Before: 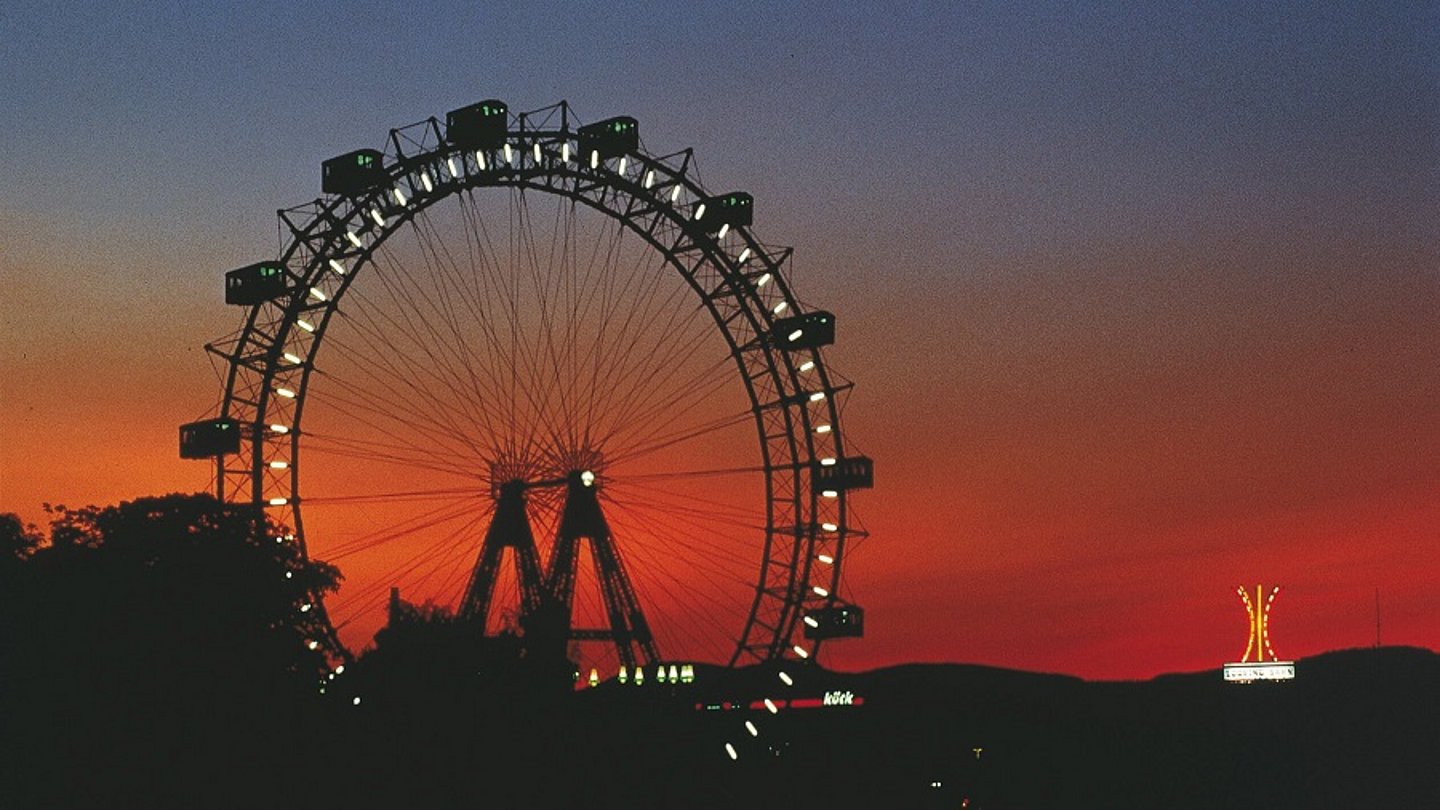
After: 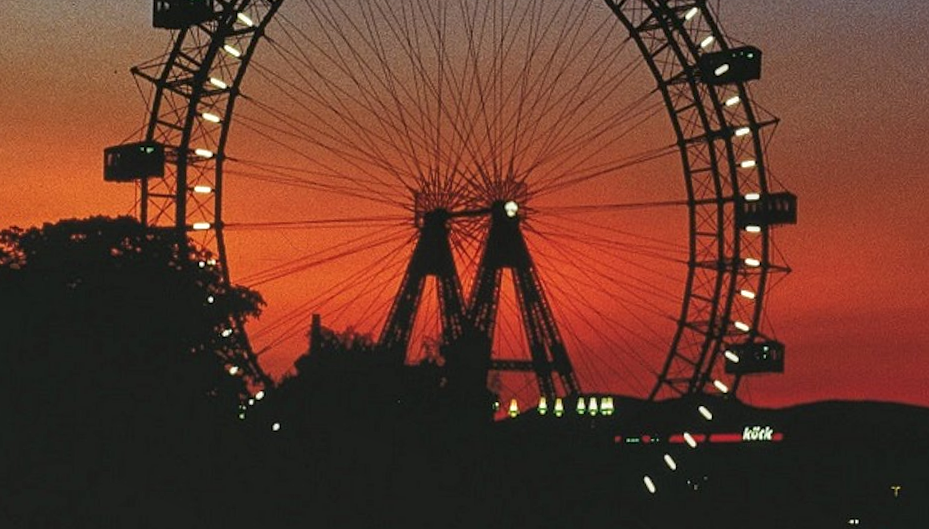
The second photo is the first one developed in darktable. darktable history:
local contrast: detail 130%
crop and rotate: angle -1.11°, left 3.735%, top 32.4%, right 29.491%
